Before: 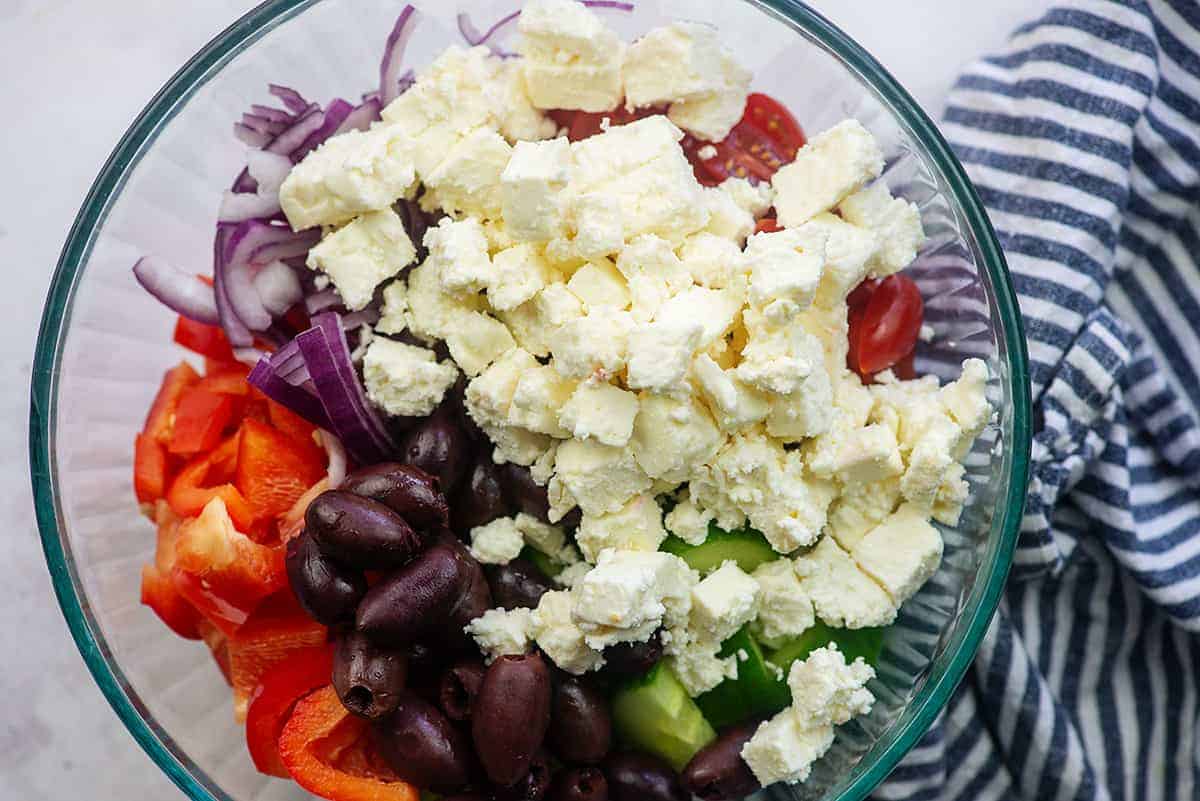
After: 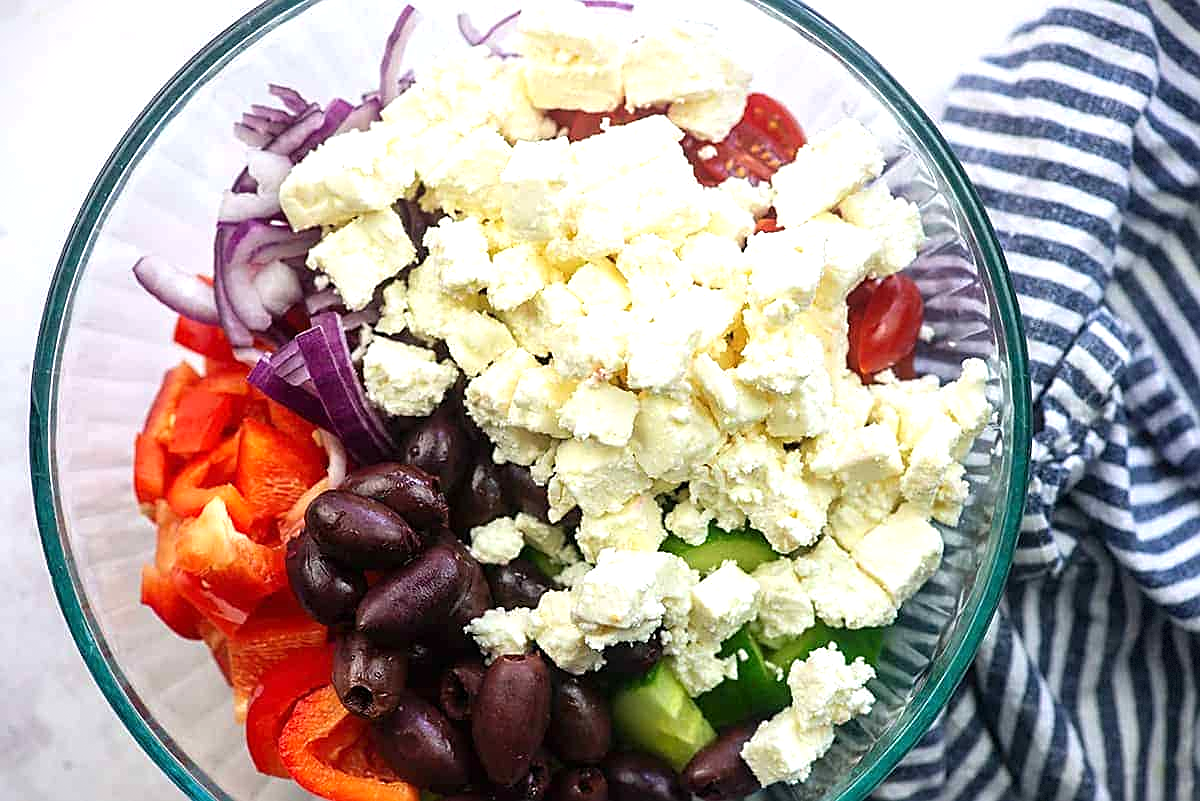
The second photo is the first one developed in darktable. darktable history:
sharpen: on, module defaults
vignetting: fall-off start 97.28%, fall-off radius 79%, brightness -0.462, saturation -0.3, width/height ratio 1.114, dithering 8-bit output, unbound false
exposure: exposure 0.6 EV, compensate highlight preservation false
